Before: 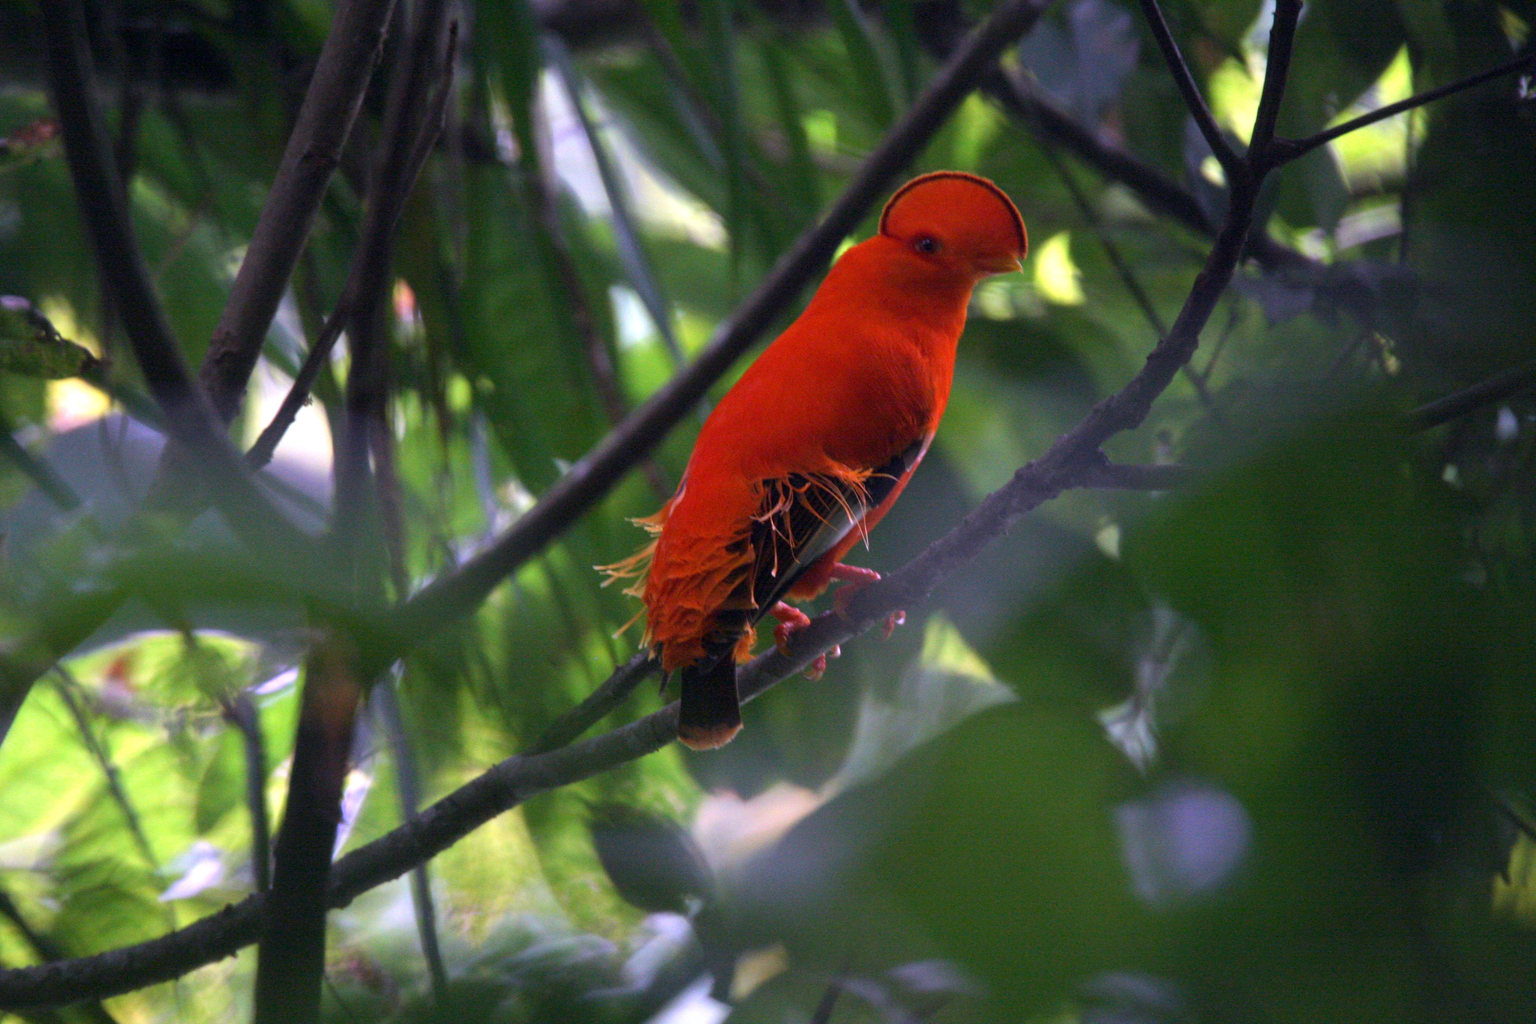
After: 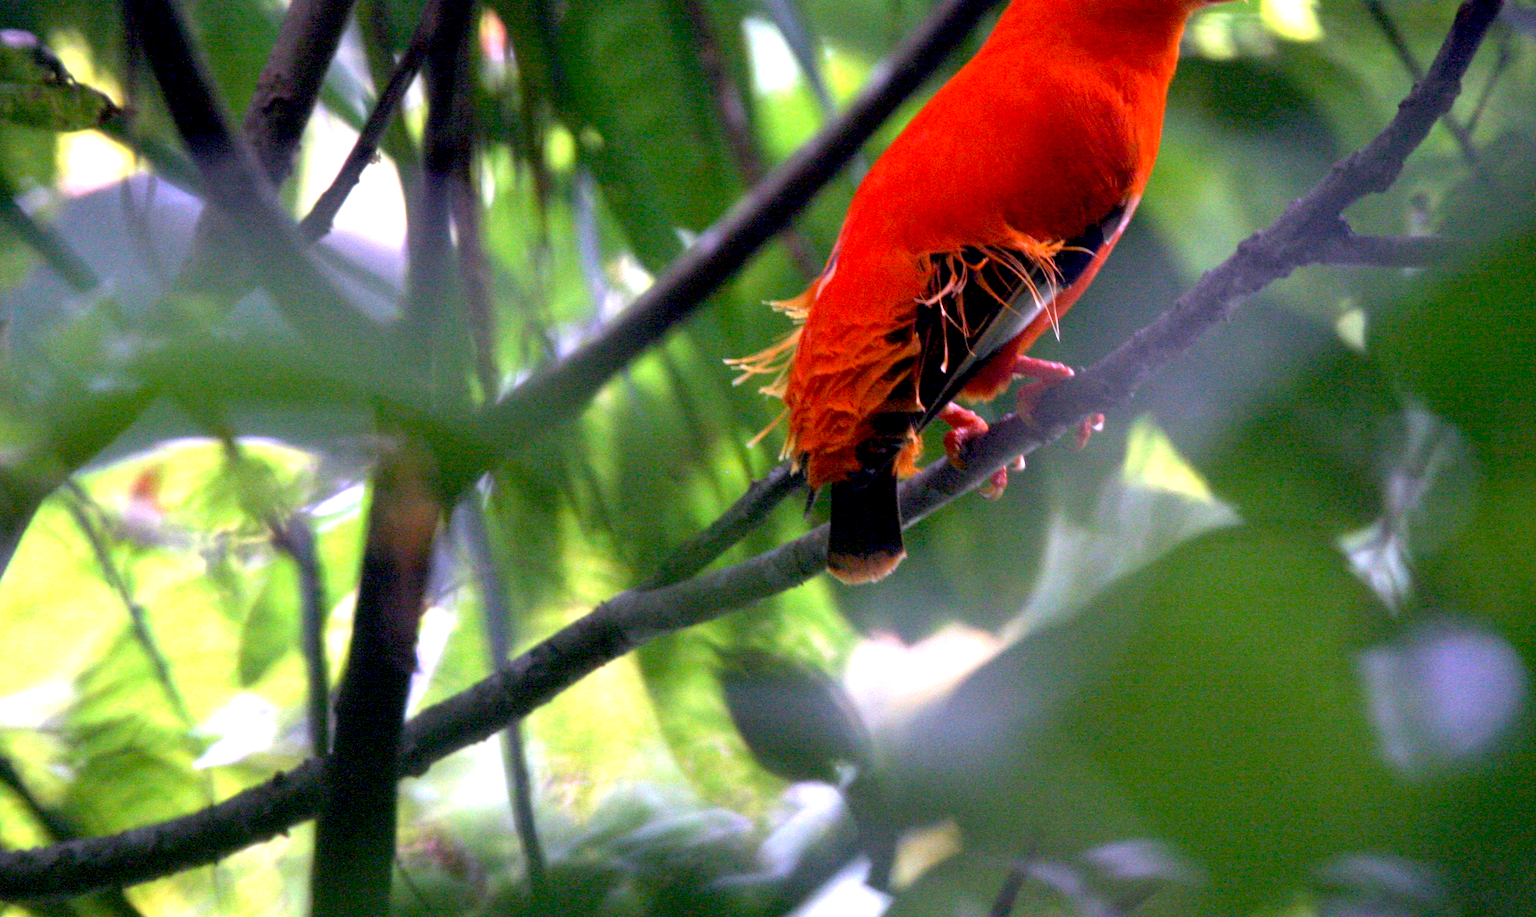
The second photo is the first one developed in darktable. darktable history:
crop: top 26.531%, right 17.959%
exposure: black level correction 0.01, exposure 1 EV, compensate highlight preservation false
